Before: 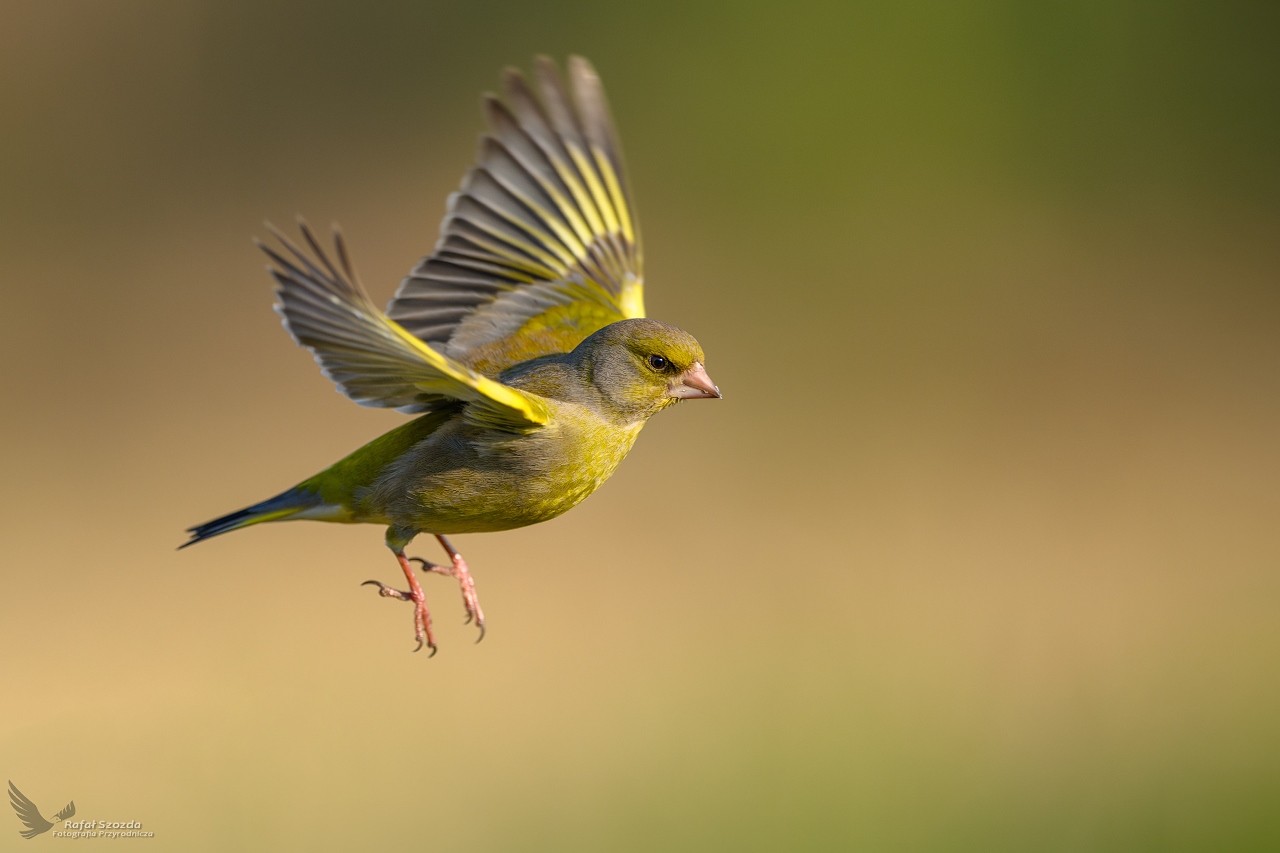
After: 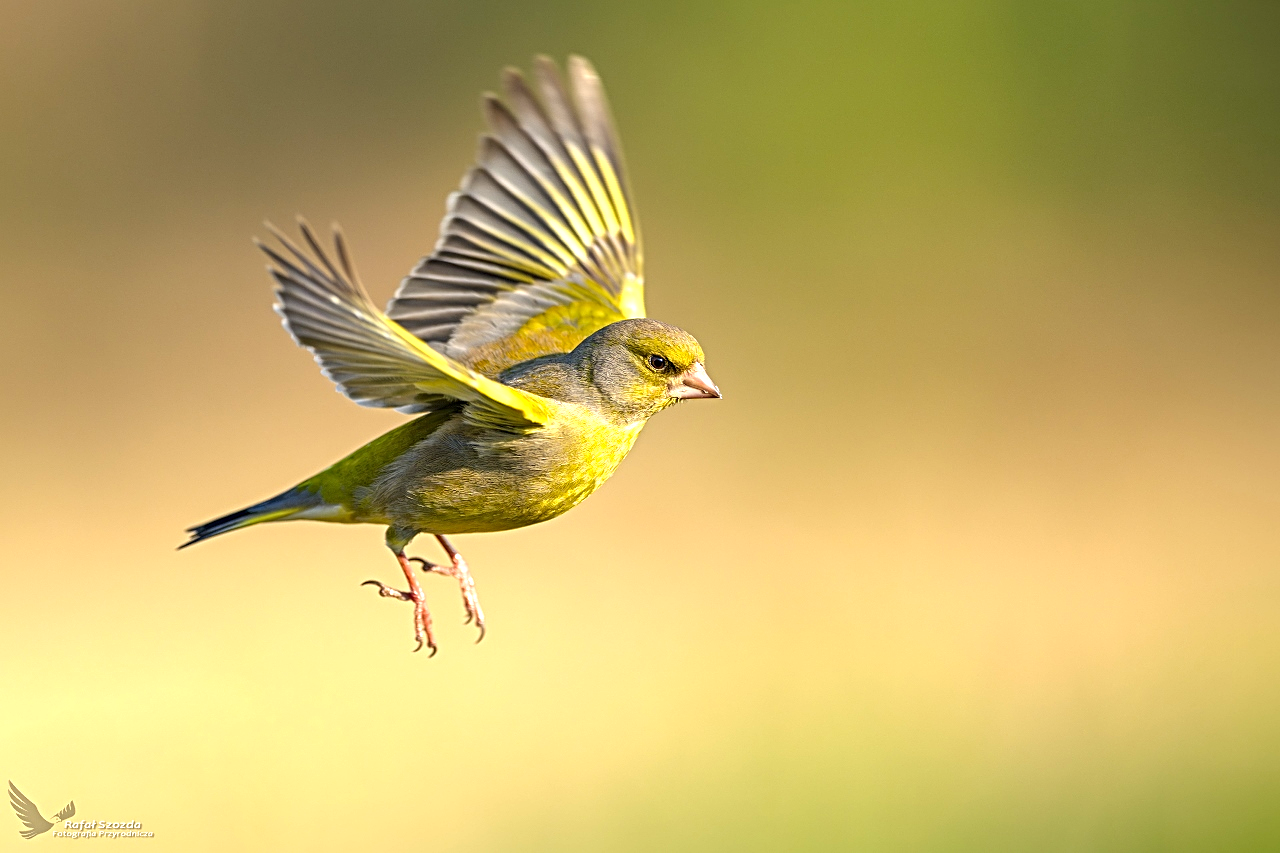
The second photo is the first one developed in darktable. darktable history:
sharpen: radius 4
exposure: exposure 0.999 EV, compensate highlight preservation false
color correction: highlights b* 3
